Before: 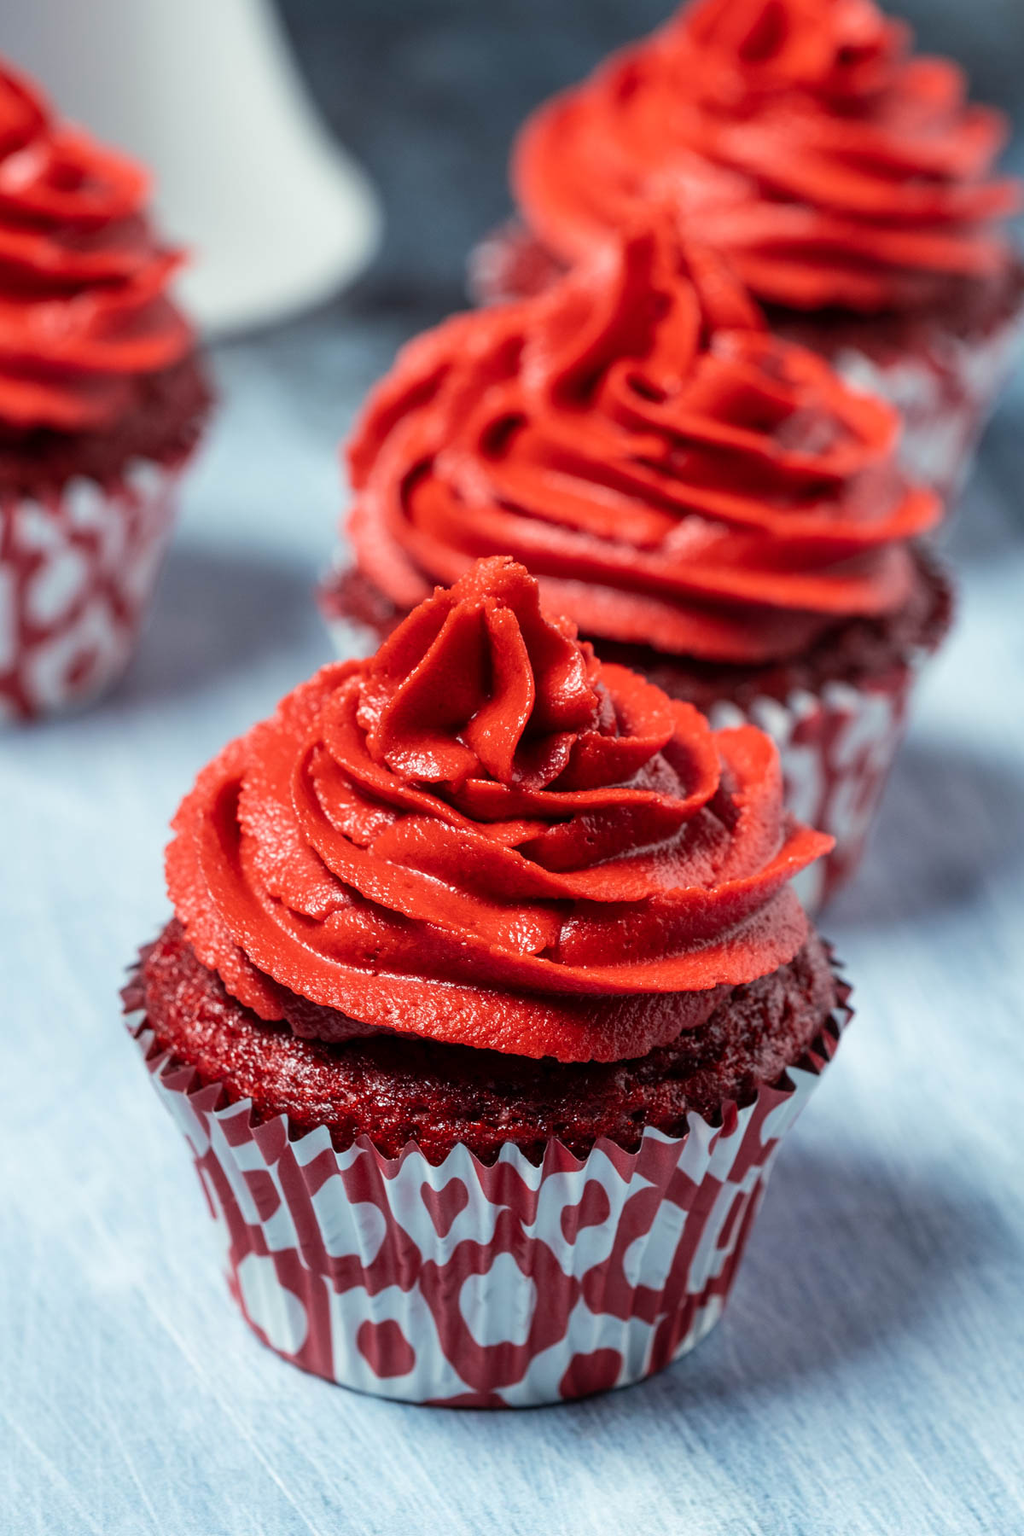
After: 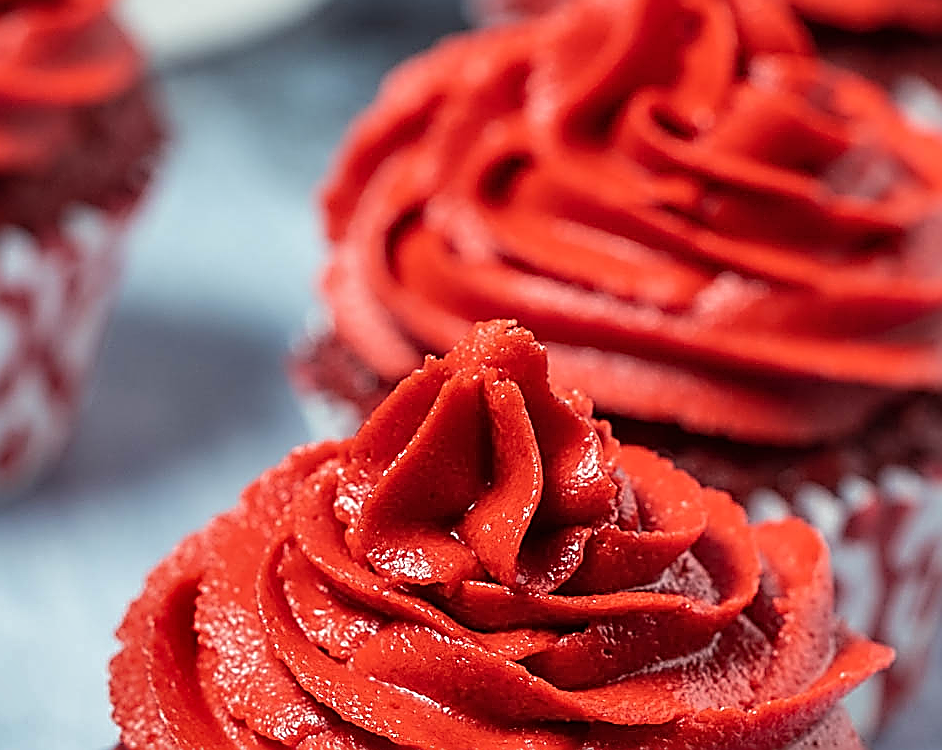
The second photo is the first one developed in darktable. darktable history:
sharpen: amount 1.987
crop: left 7.032%, top 18.448%, right 14.438%, bottom 39.839%
exposure: black level correction 0, exposure 0 EV, compensate highlight preservation false
shadows and highlights: radius 116.28, shadows 42.27, highlights -62.27, soften with gaussian
